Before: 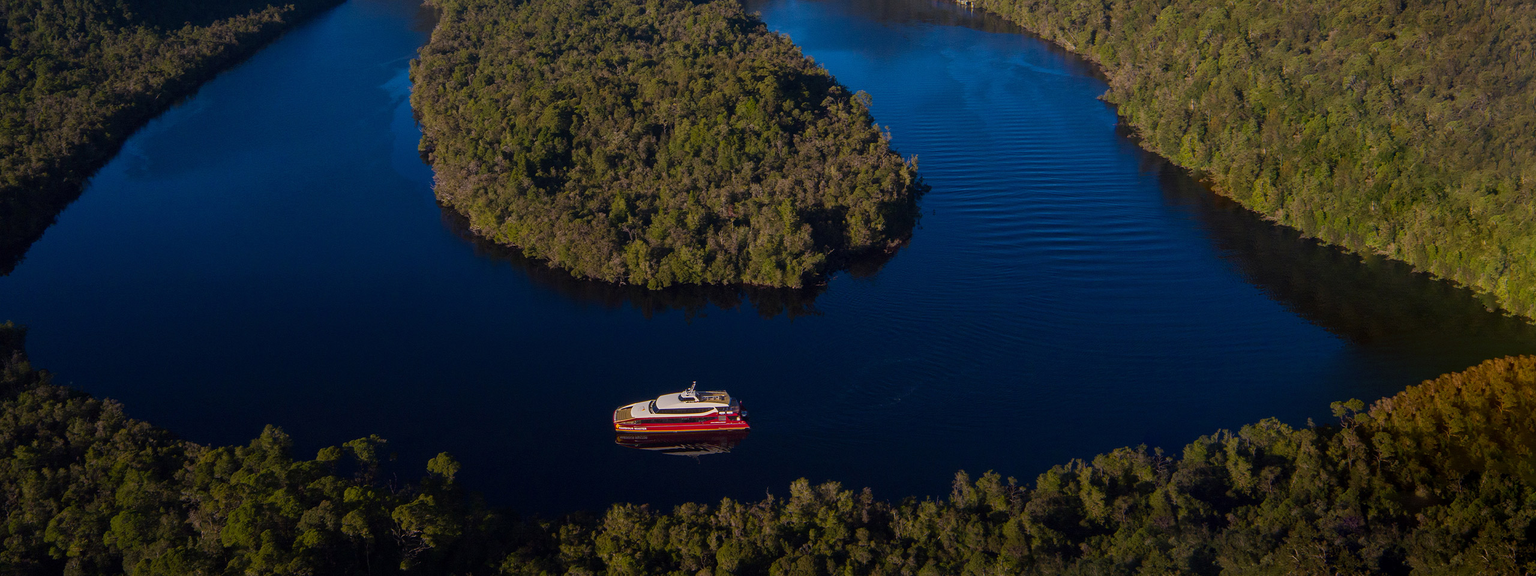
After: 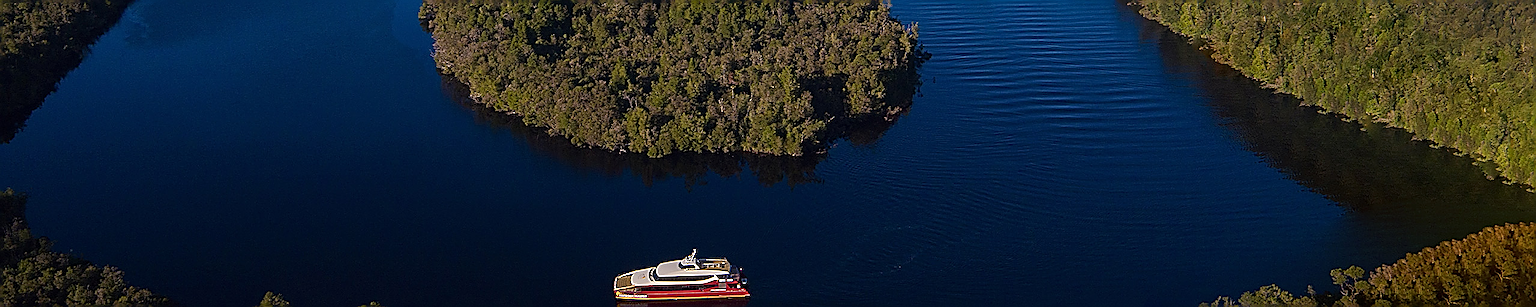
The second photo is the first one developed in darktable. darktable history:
crop and rotate: top 23.043%, bottom 23.437%
sharpen: amount 2
